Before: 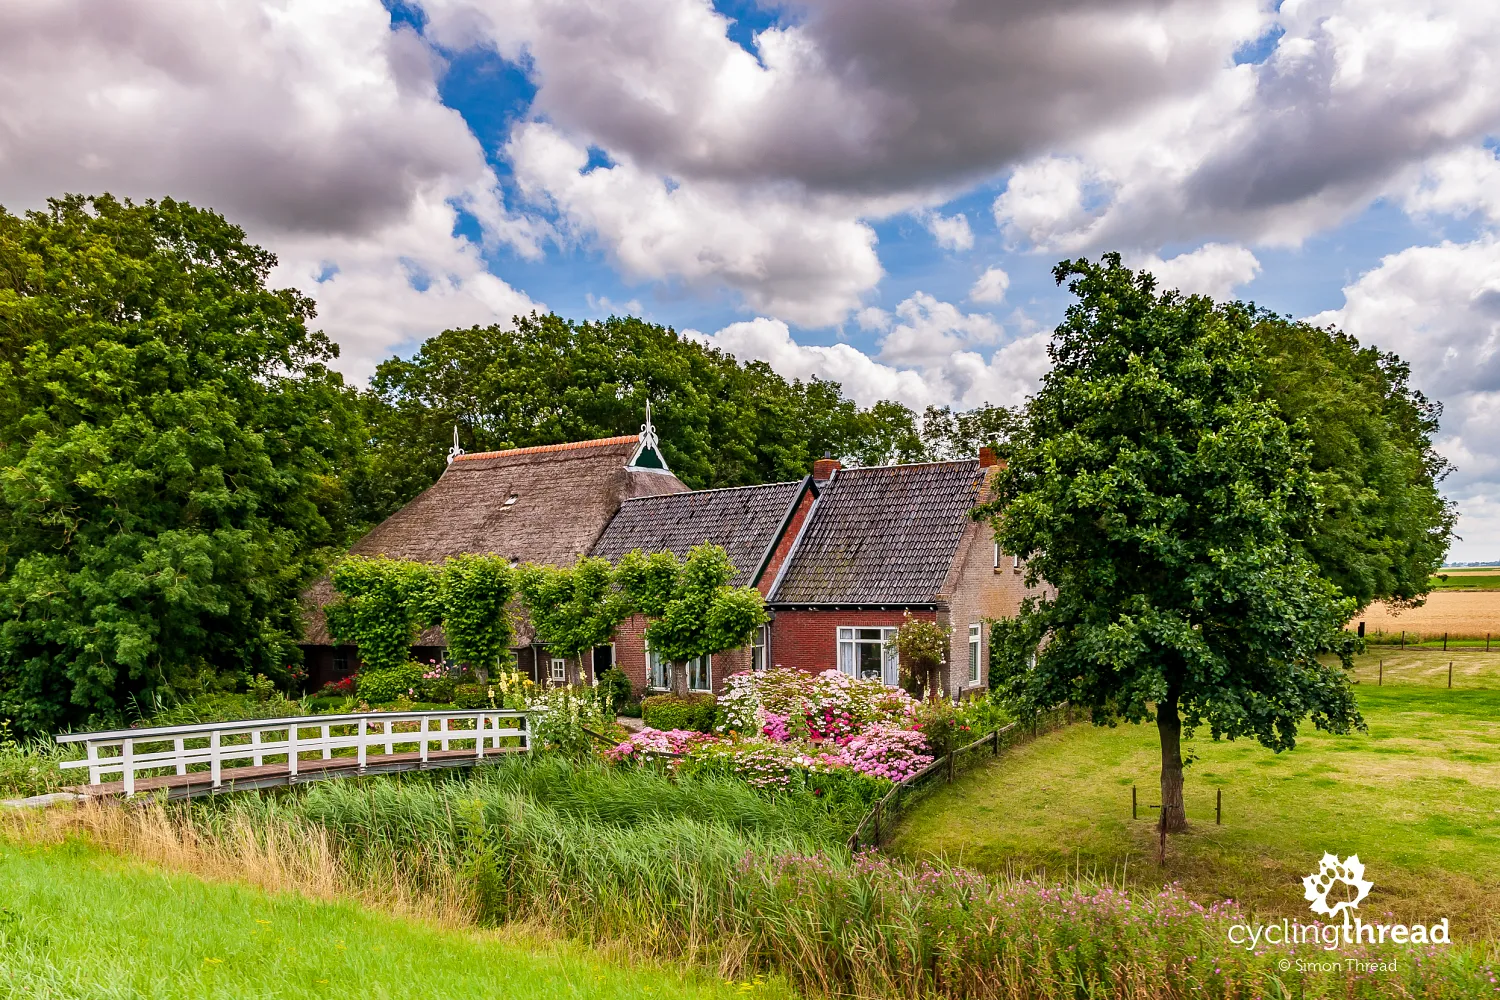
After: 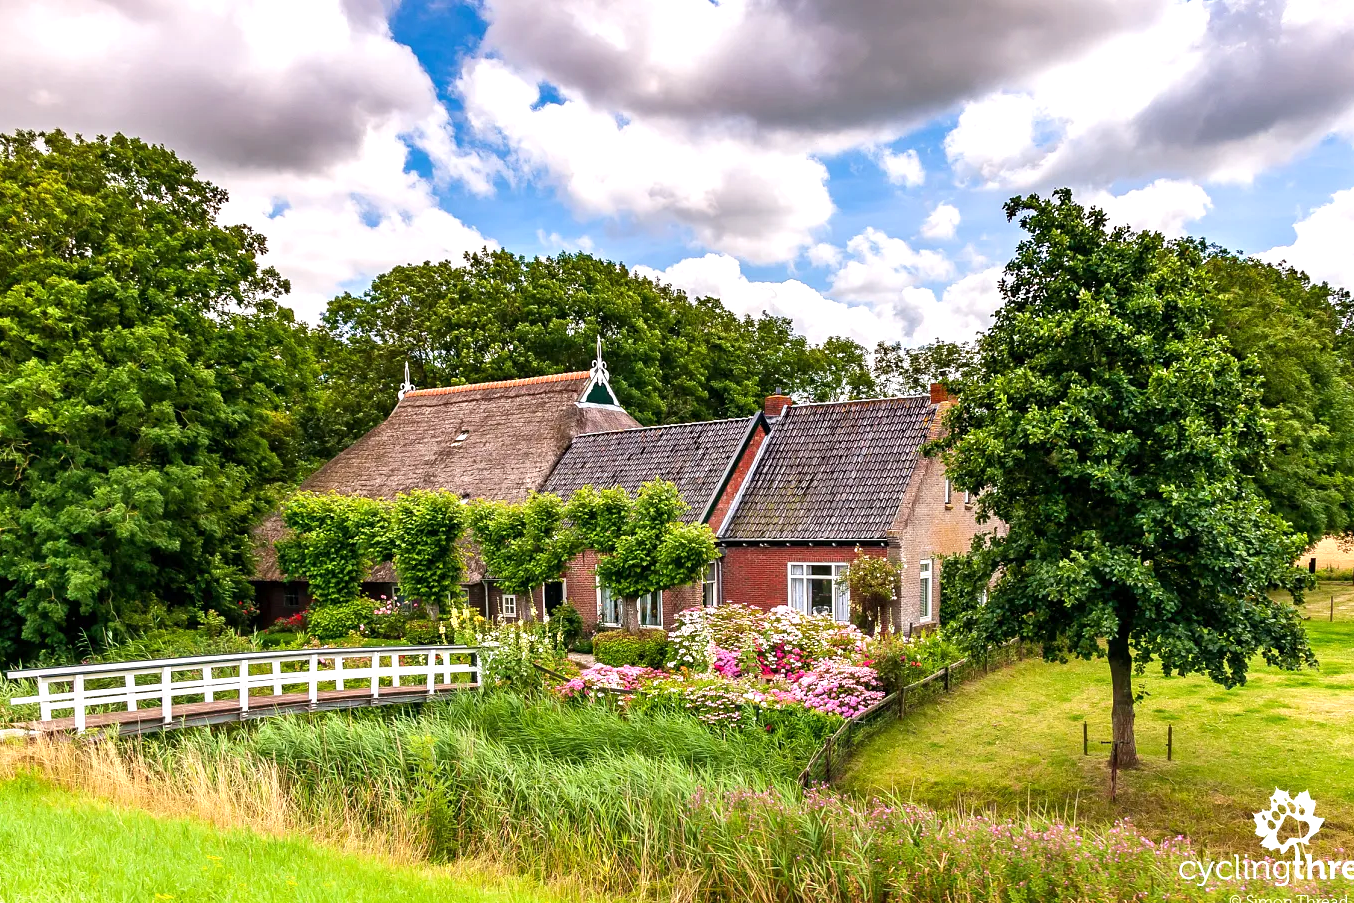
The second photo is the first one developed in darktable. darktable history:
crop: left 3.305%, top 6.436%, right 6.389%, bottom 3.258%
exposure: exposure 0.6 EV, compensate highlight preservation false
